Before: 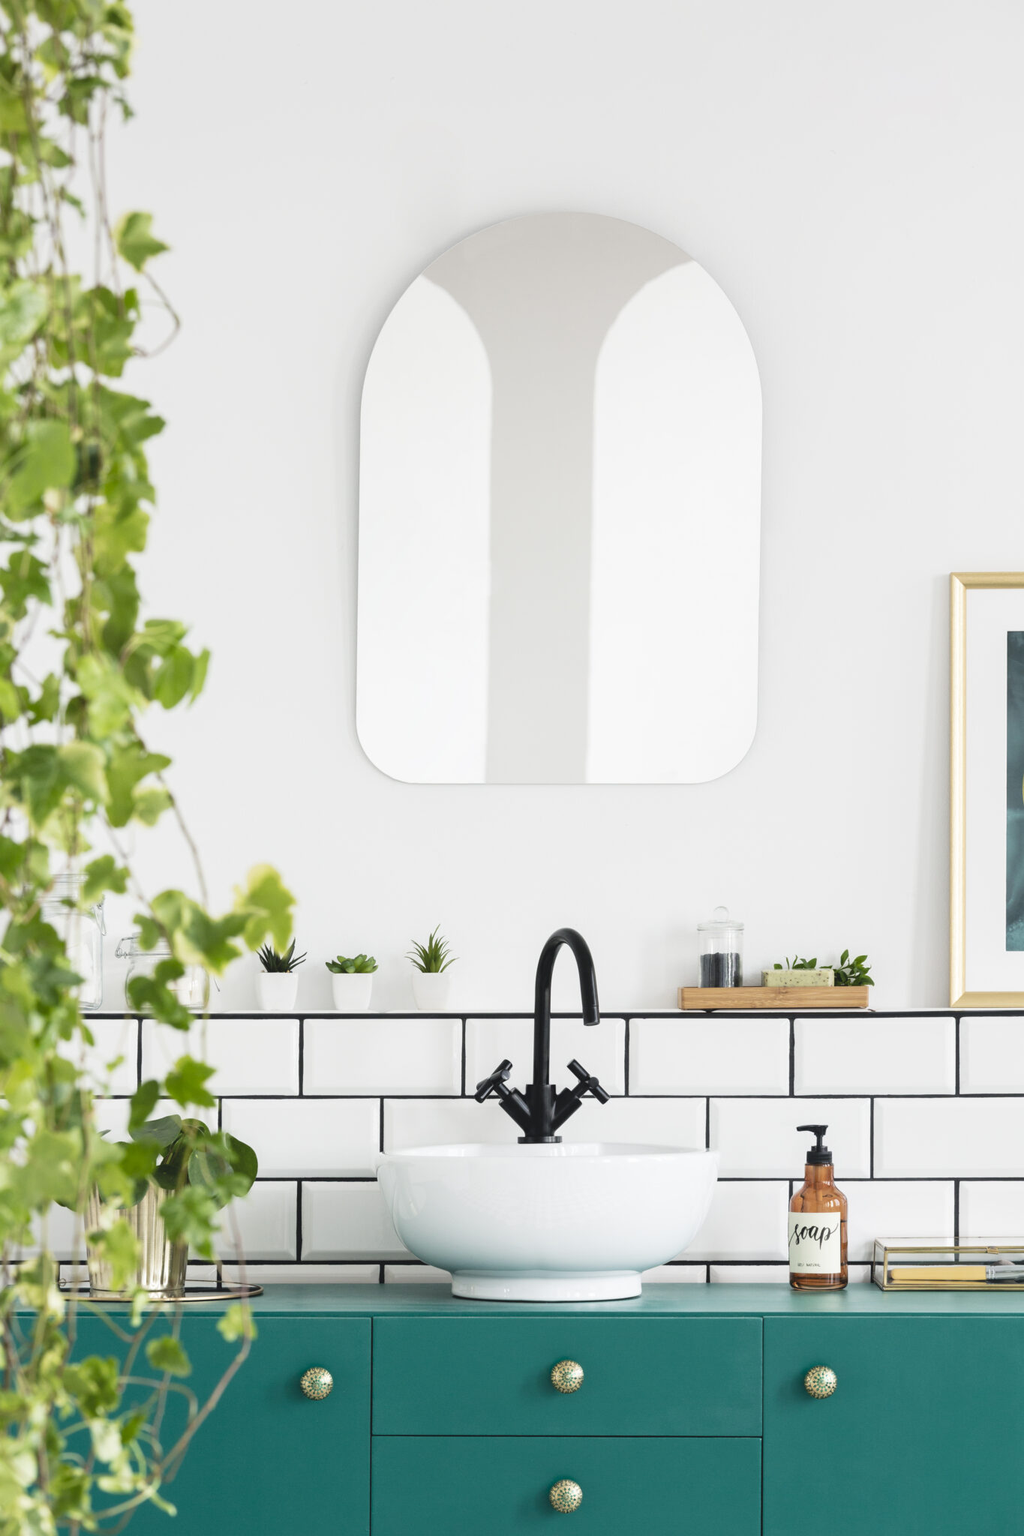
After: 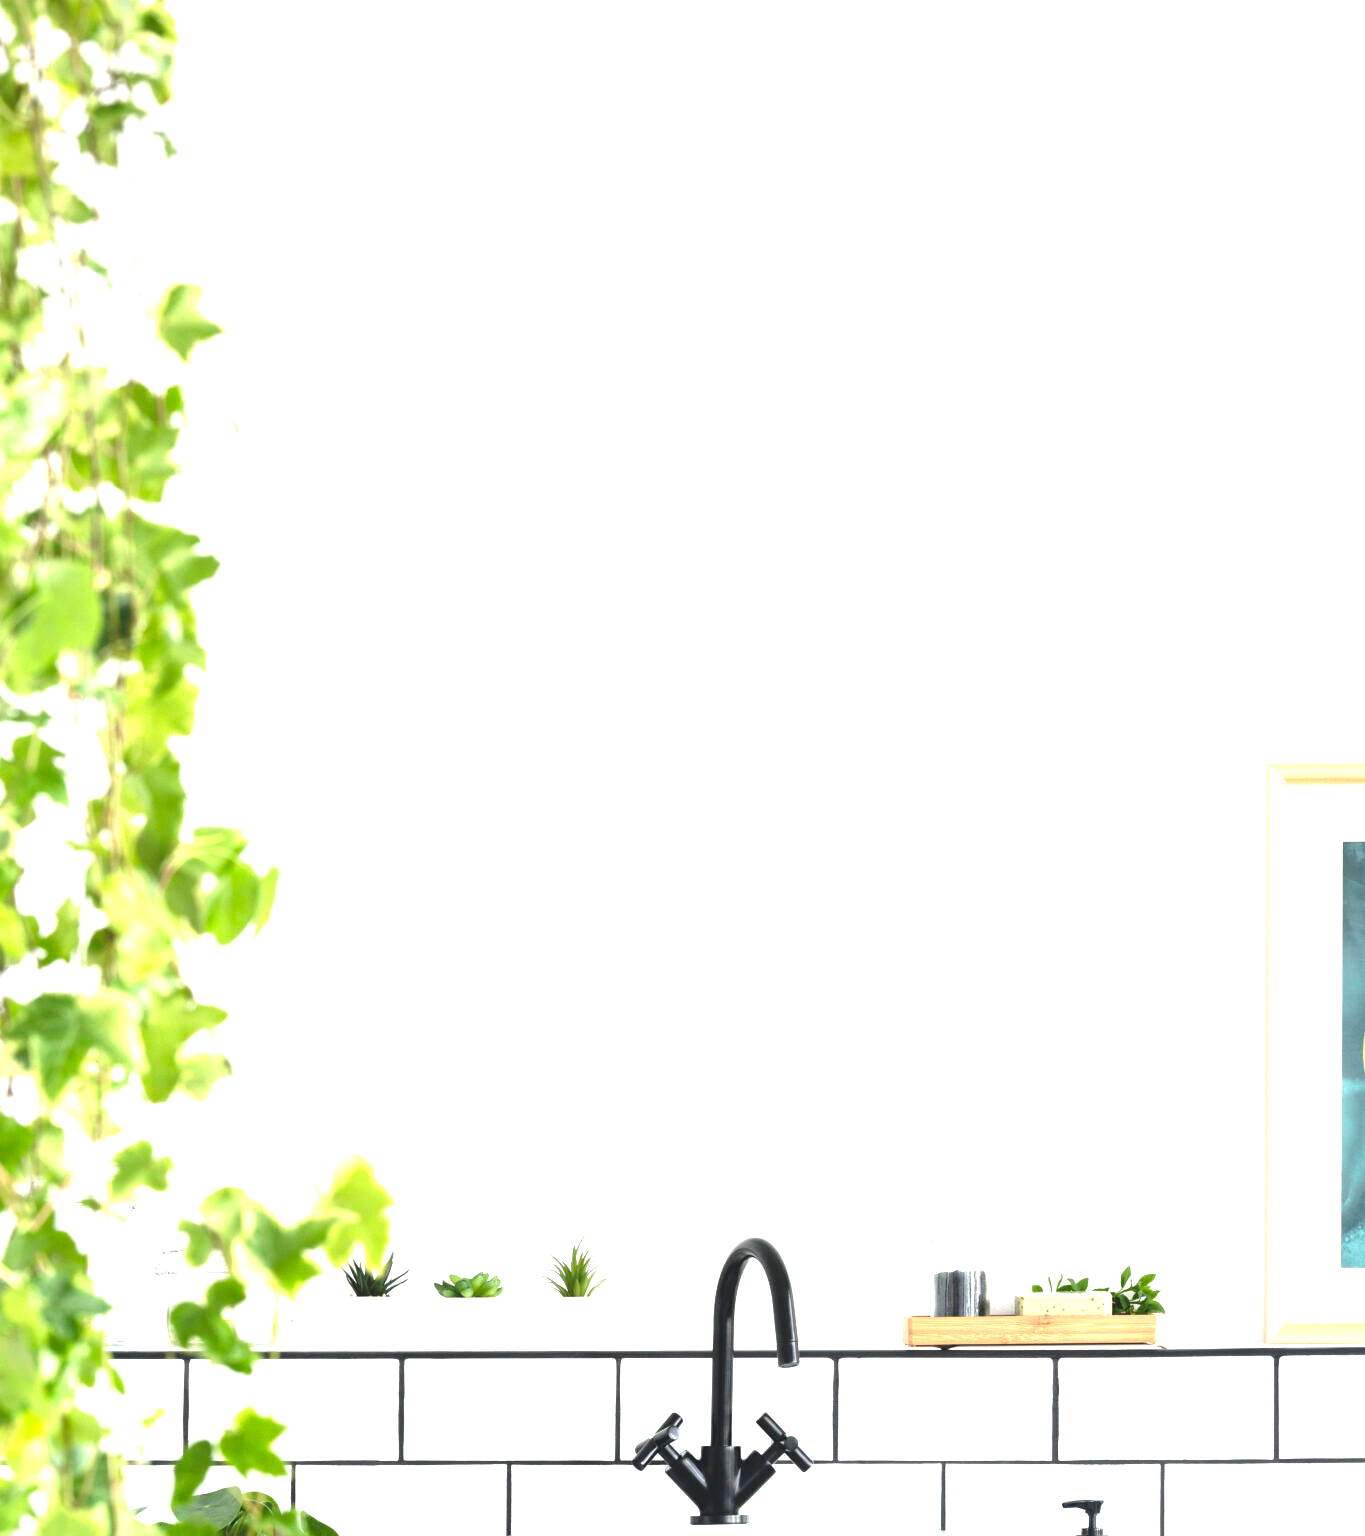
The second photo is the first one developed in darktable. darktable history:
crop: bottom 24.967%
exposure: exposure 1.223 EV, compensate highlight preservation false
white balance: emerald 1
